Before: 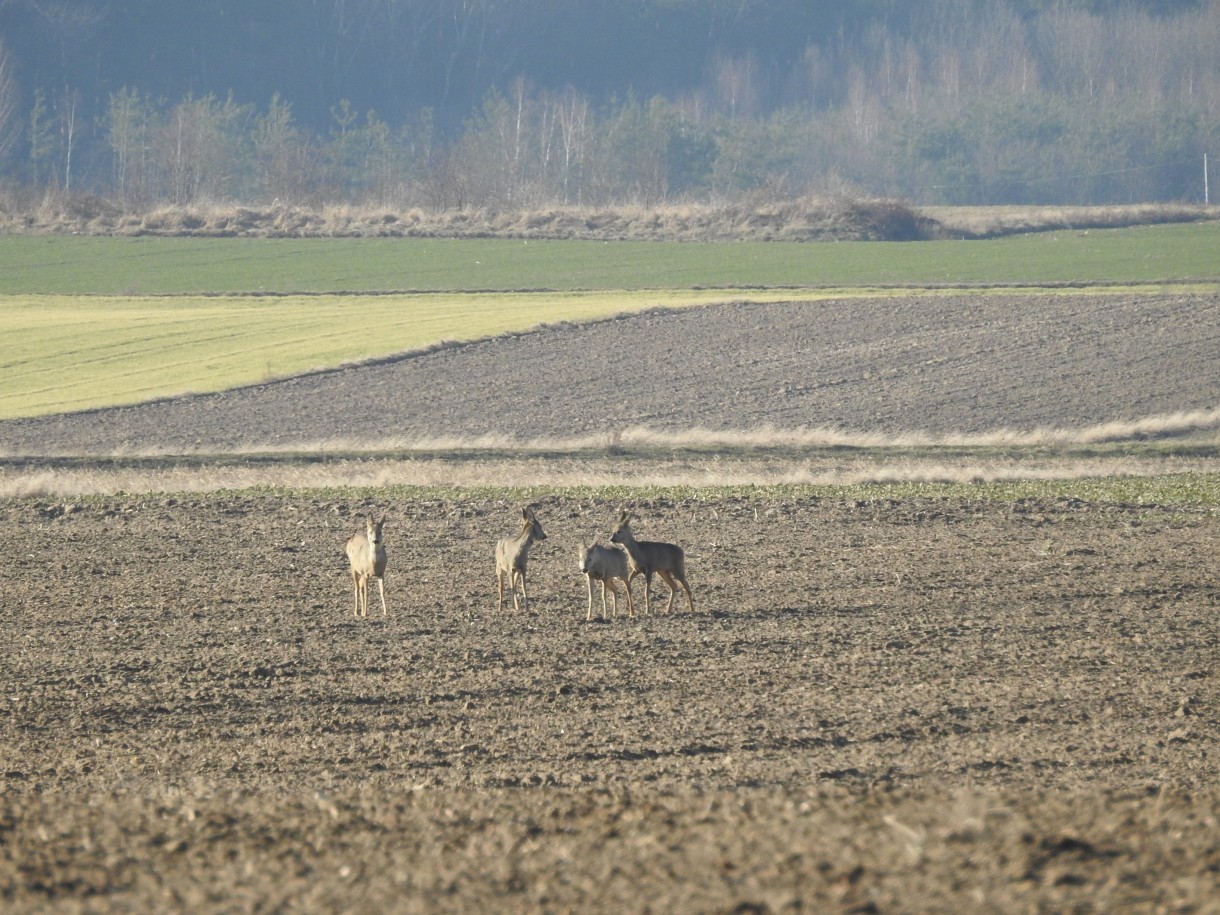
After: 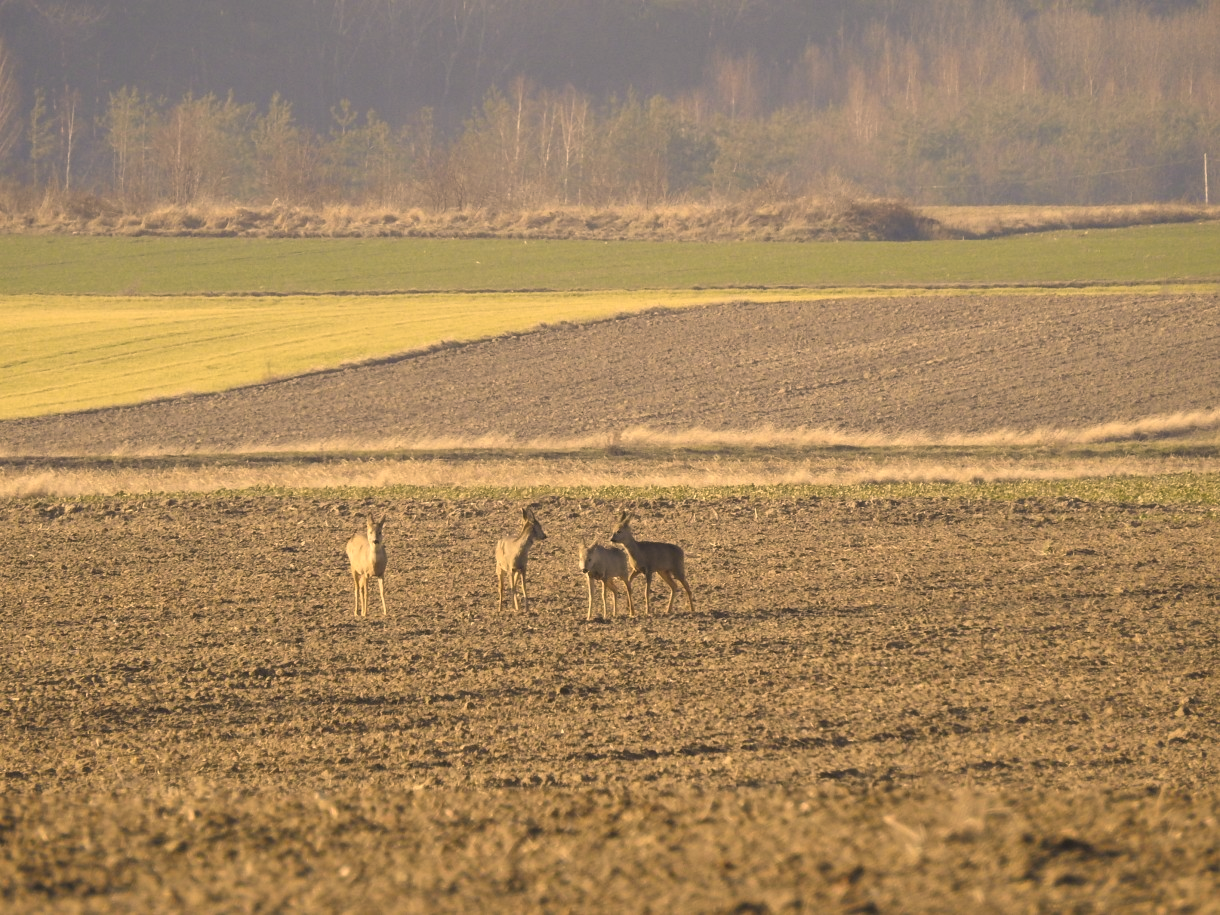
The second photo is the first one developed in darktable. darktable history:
color correction: highlights a* 14.85, highlights b* 30.99
